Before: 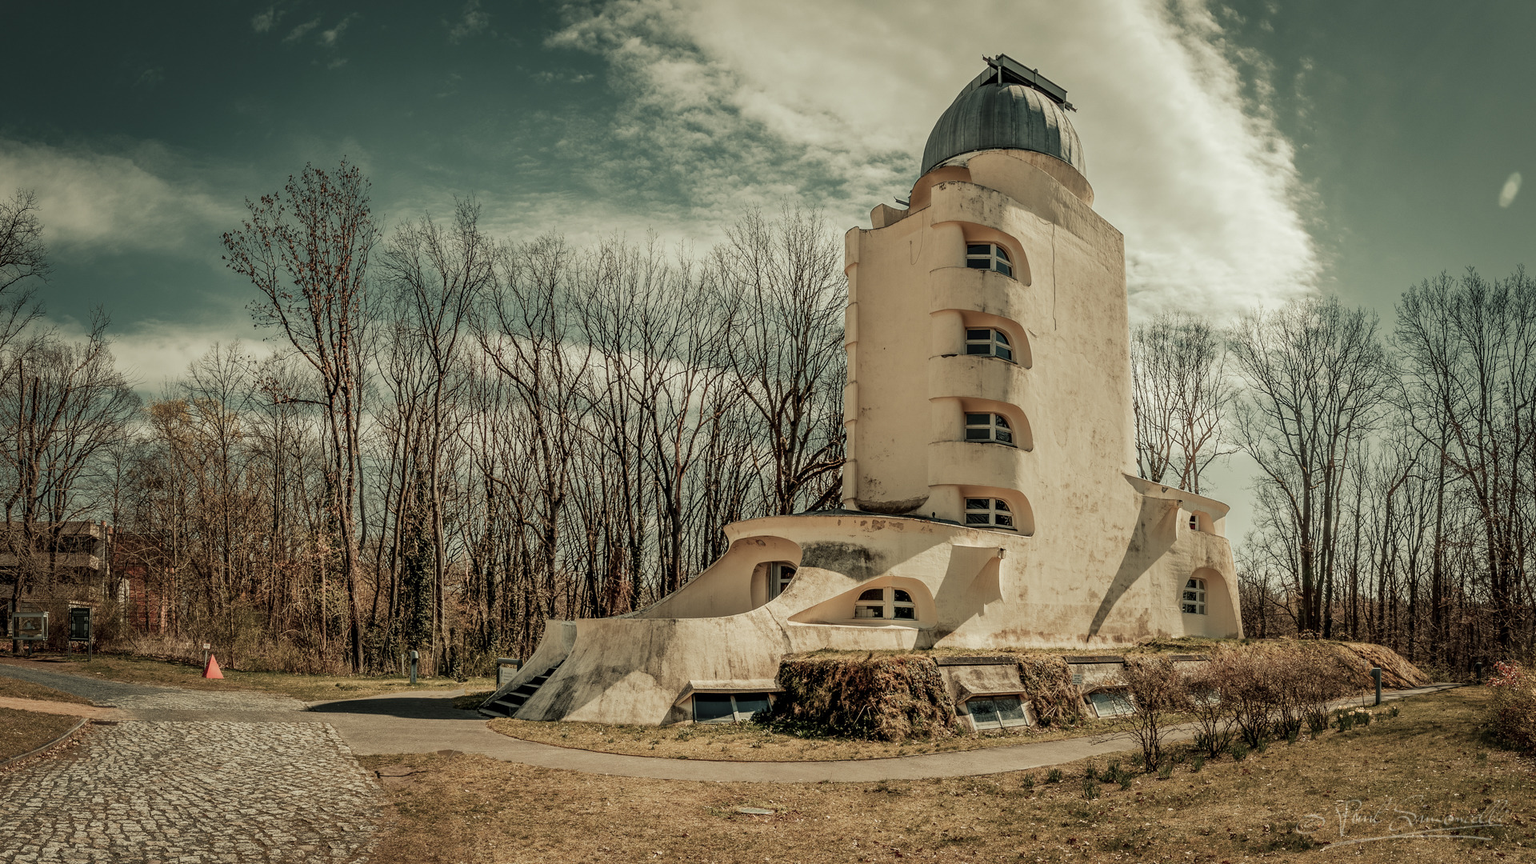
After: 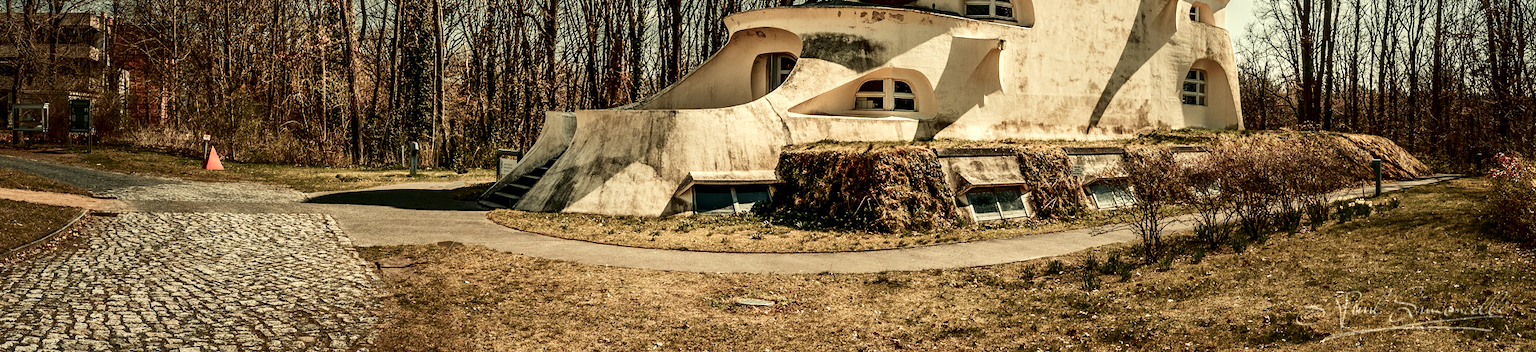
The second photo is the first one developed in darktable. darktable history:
crop and rotate: top 59.033%, bottom 0.078%
contrast brightness saturation: contrast 0.193, brightness -0.22, saturation 0.117
exposure: black level correction 0, exposure 0.698 EV, compensate exposure bias true, compensate highlight preservation false
